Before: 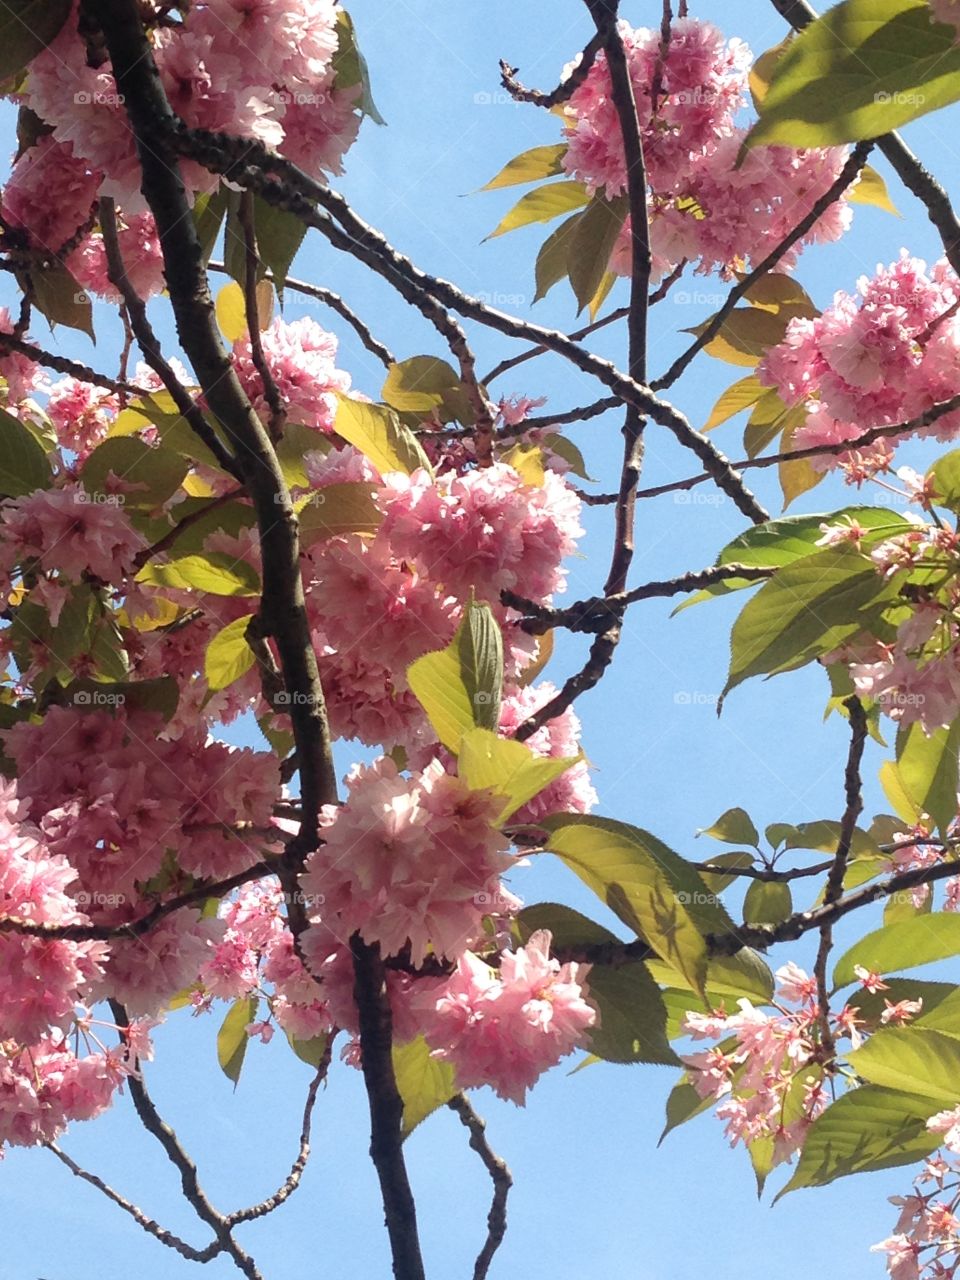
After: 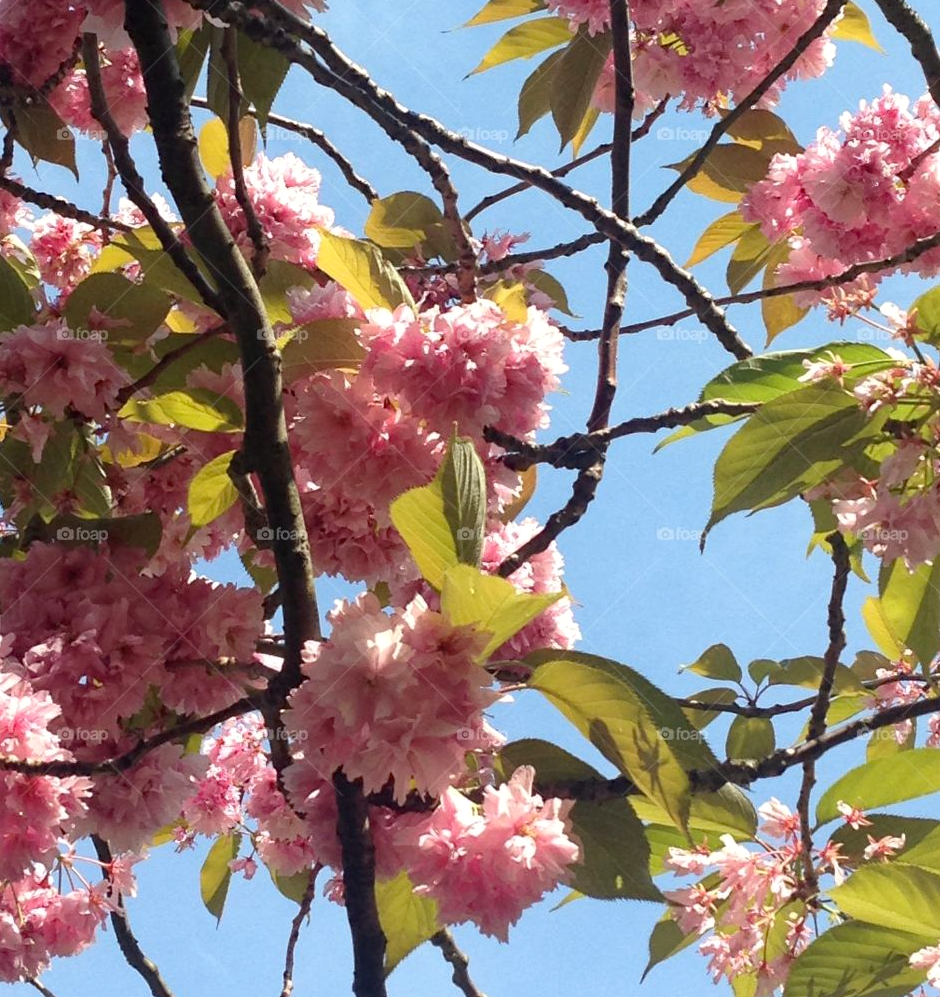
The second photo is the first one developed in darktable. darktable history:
haze removal: compatibility mode true, adaptive false
crop and rotate: left 1.814%, top 12.818%, right 0.25%, bottom 9.225%
